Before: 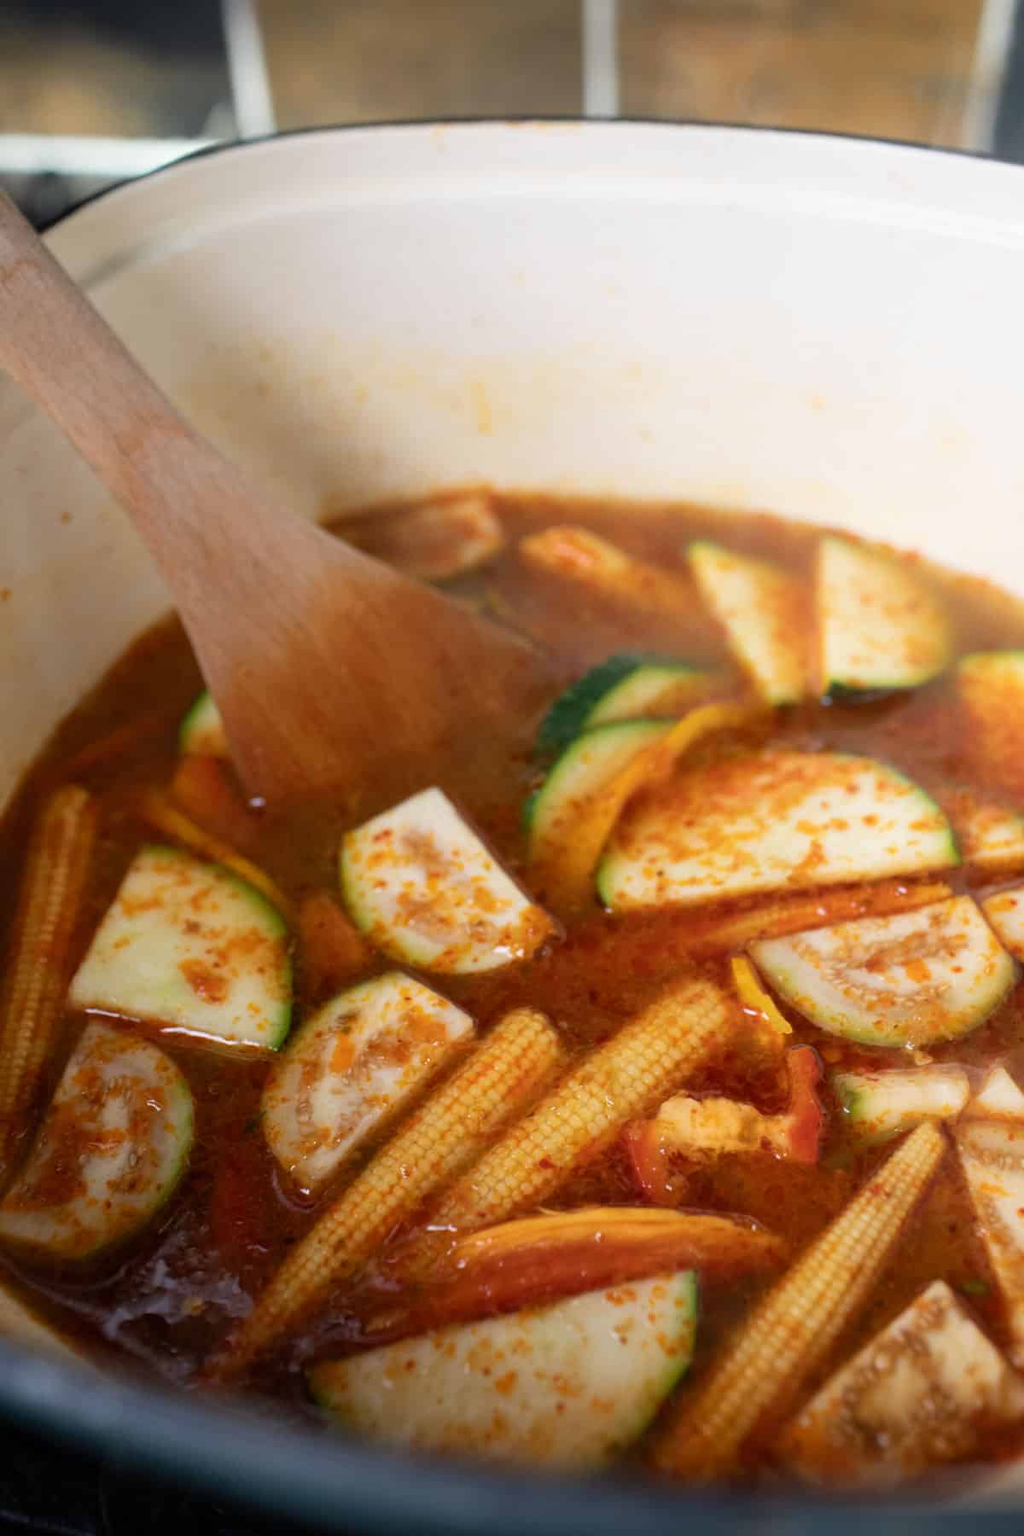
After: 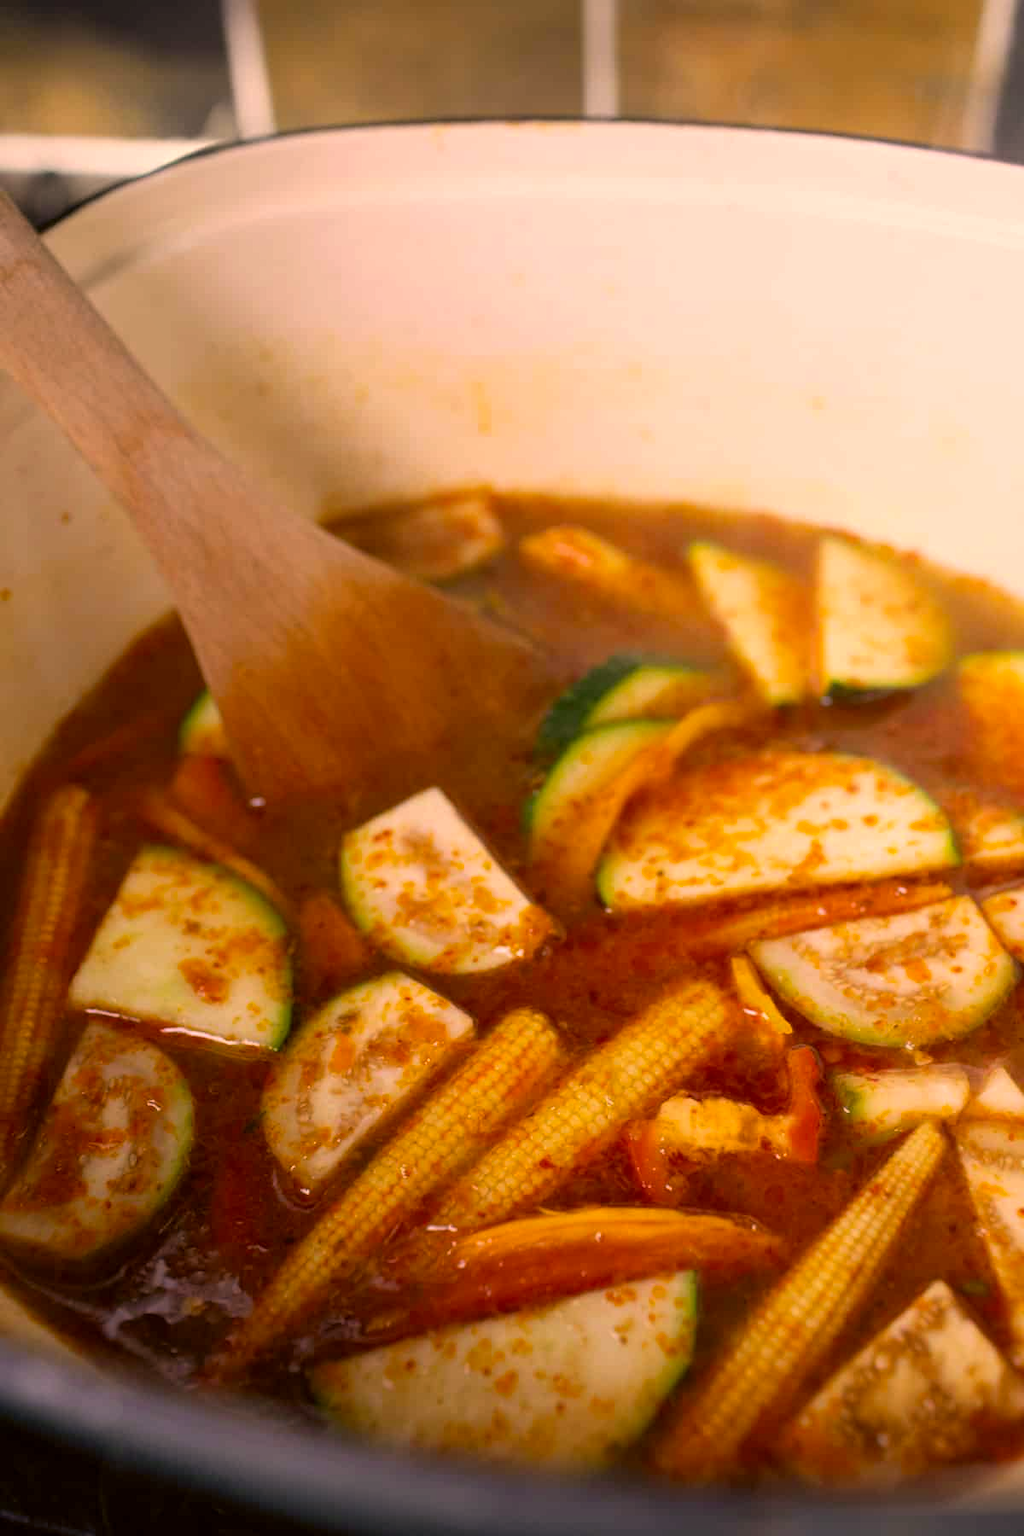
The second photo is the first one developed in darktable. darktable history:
white balance: red 0.967, blue 1.119, emerald 0.756
shadows and highlights: shadows 25, highlights -25
color correction: highlights a* 17.94, highlights b* 35.39, shadows a* 1.48, shadows b* 6.42, saturation 1.01
